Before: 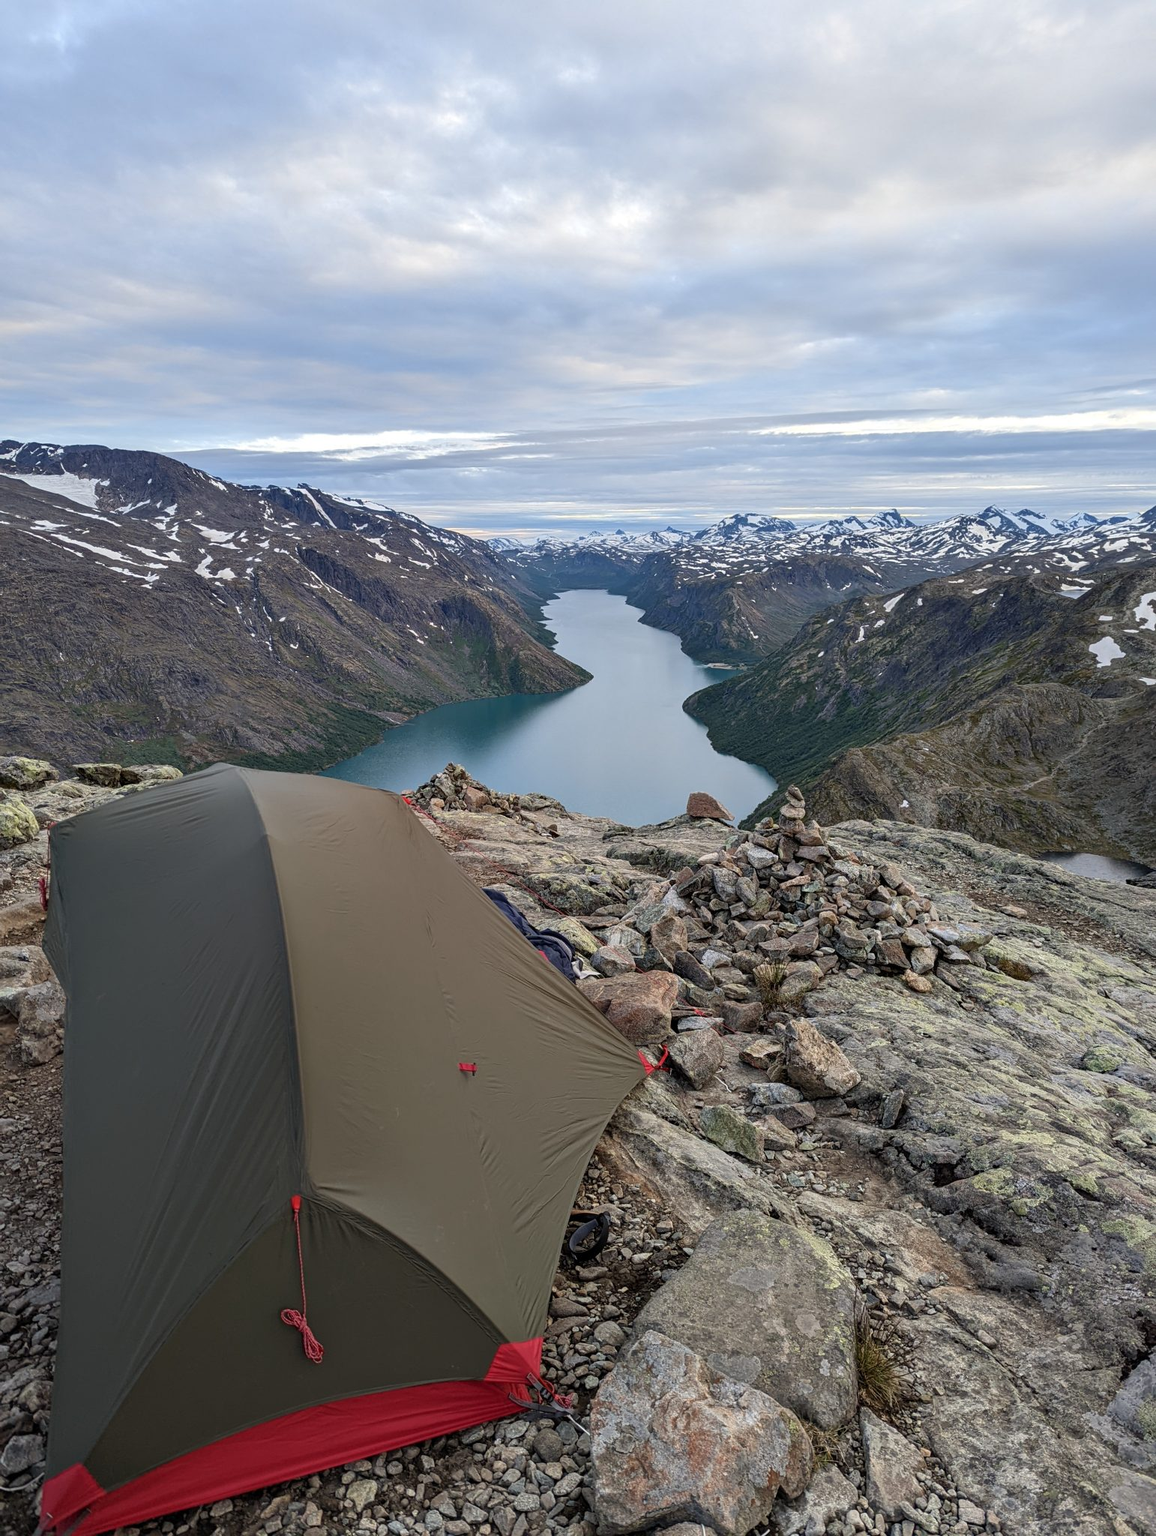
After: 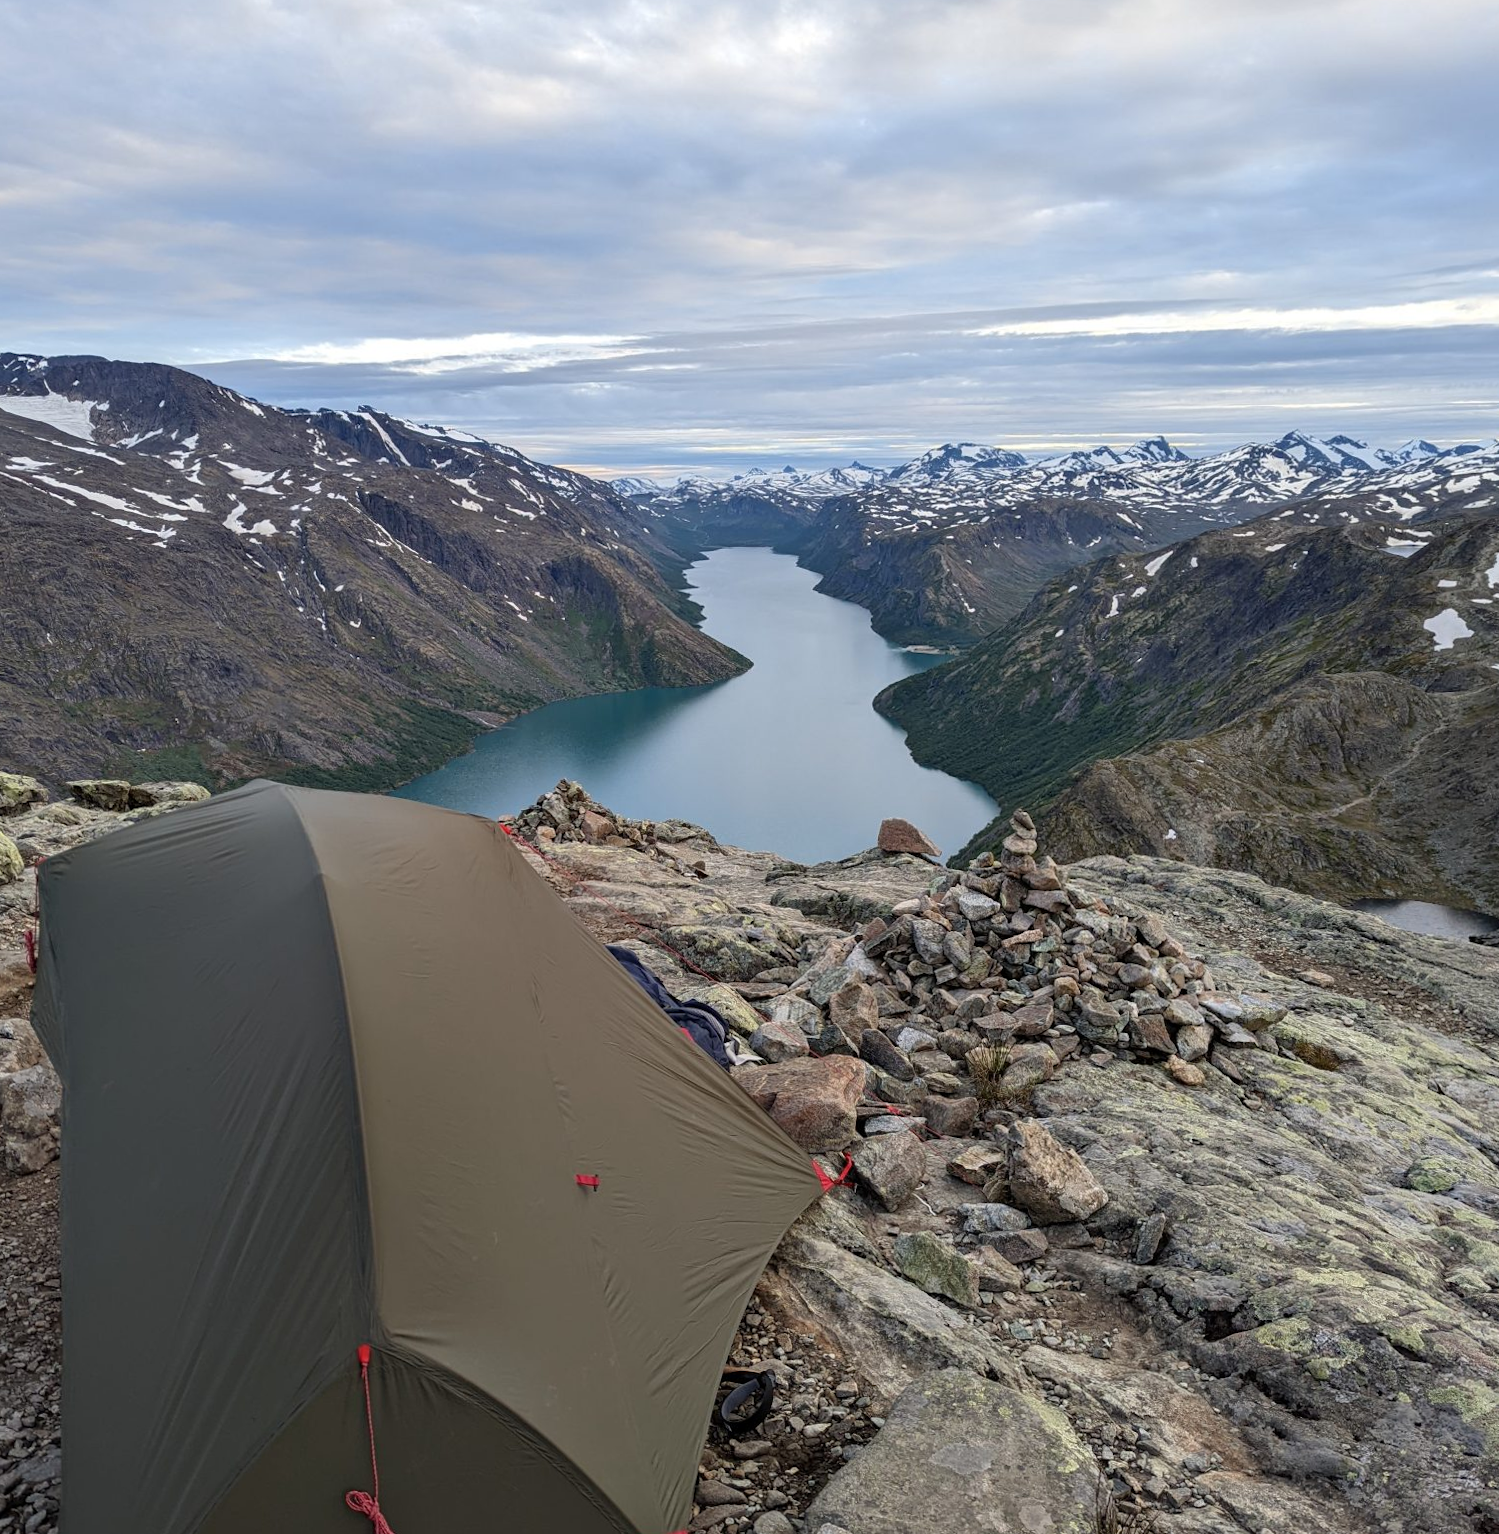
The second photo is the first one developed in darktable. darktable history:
crop and rotate: left 2.991%, top 13.302%, right 1.981%, bottom 12.636%
exposure: compensate highlight preservation false
rotate and perspective: lens shift (vertical) 0.048, lens shift (horizontal) -0.024, automatic cropping off
